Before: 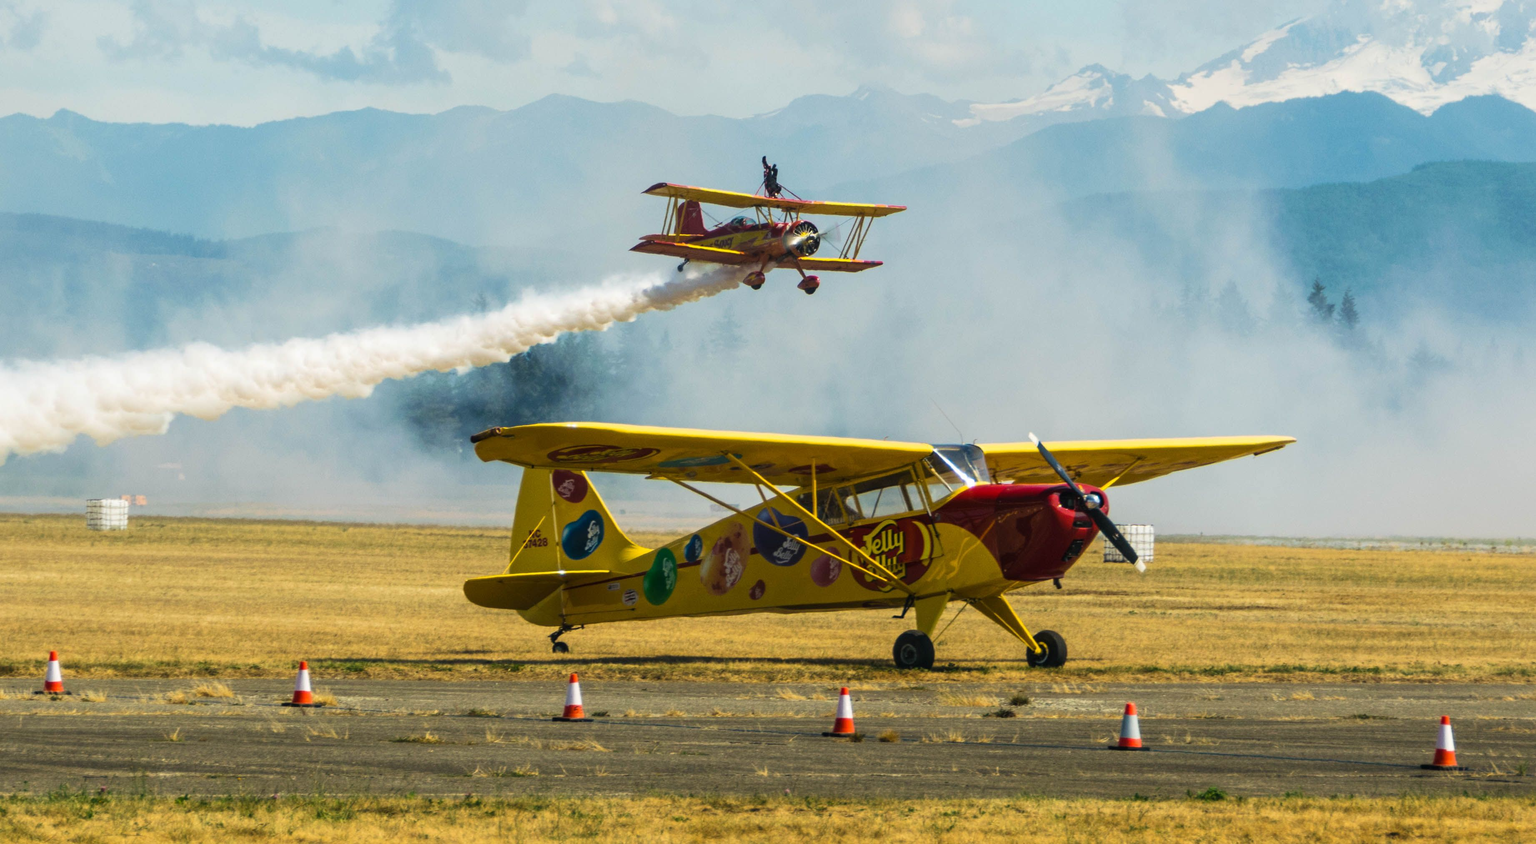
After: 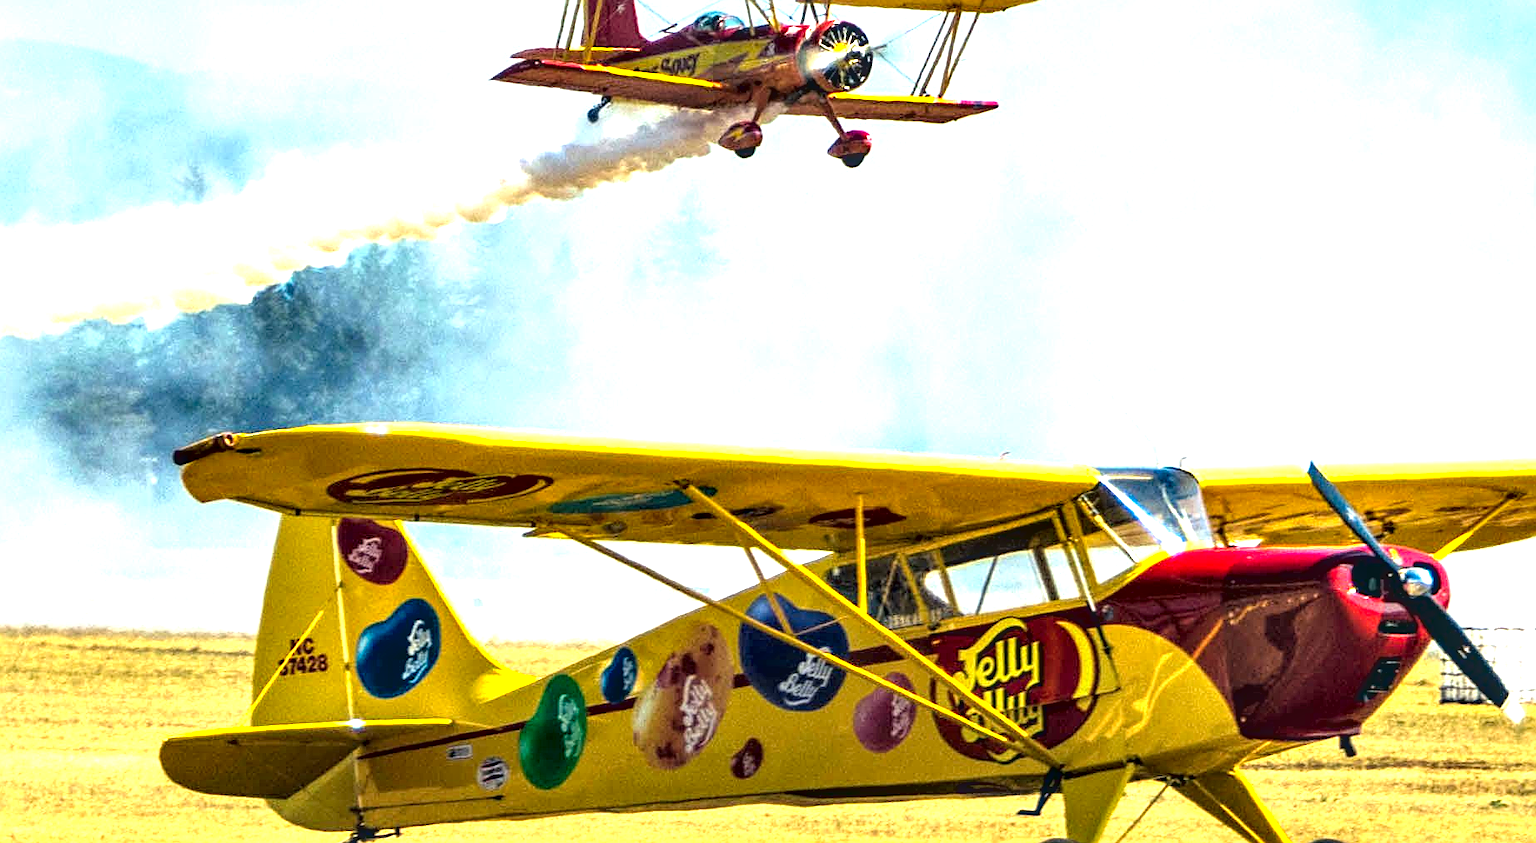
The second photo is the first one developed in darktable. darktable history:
crop: left 25%, top 25%, right 25%, bottom 25%
exposure: exposure 0.935 EV, compensate highlight preservation false
sharpen: on, module defaults
contrast brightness saturation: brightness 0.09, saturation 0.19
local contrast: on, module defaults
shadows and highlights: radius 110.86, shadows 51.09, white point adjustment 9.16, highlights -4.17, highlights color adjustment 32.2%, soften with gaussian
contrast equalizer: octaves 7, y [[0.6 ×6], [0.55 ×6], [0 ×6], [0 ×6], [0 ×6]]
